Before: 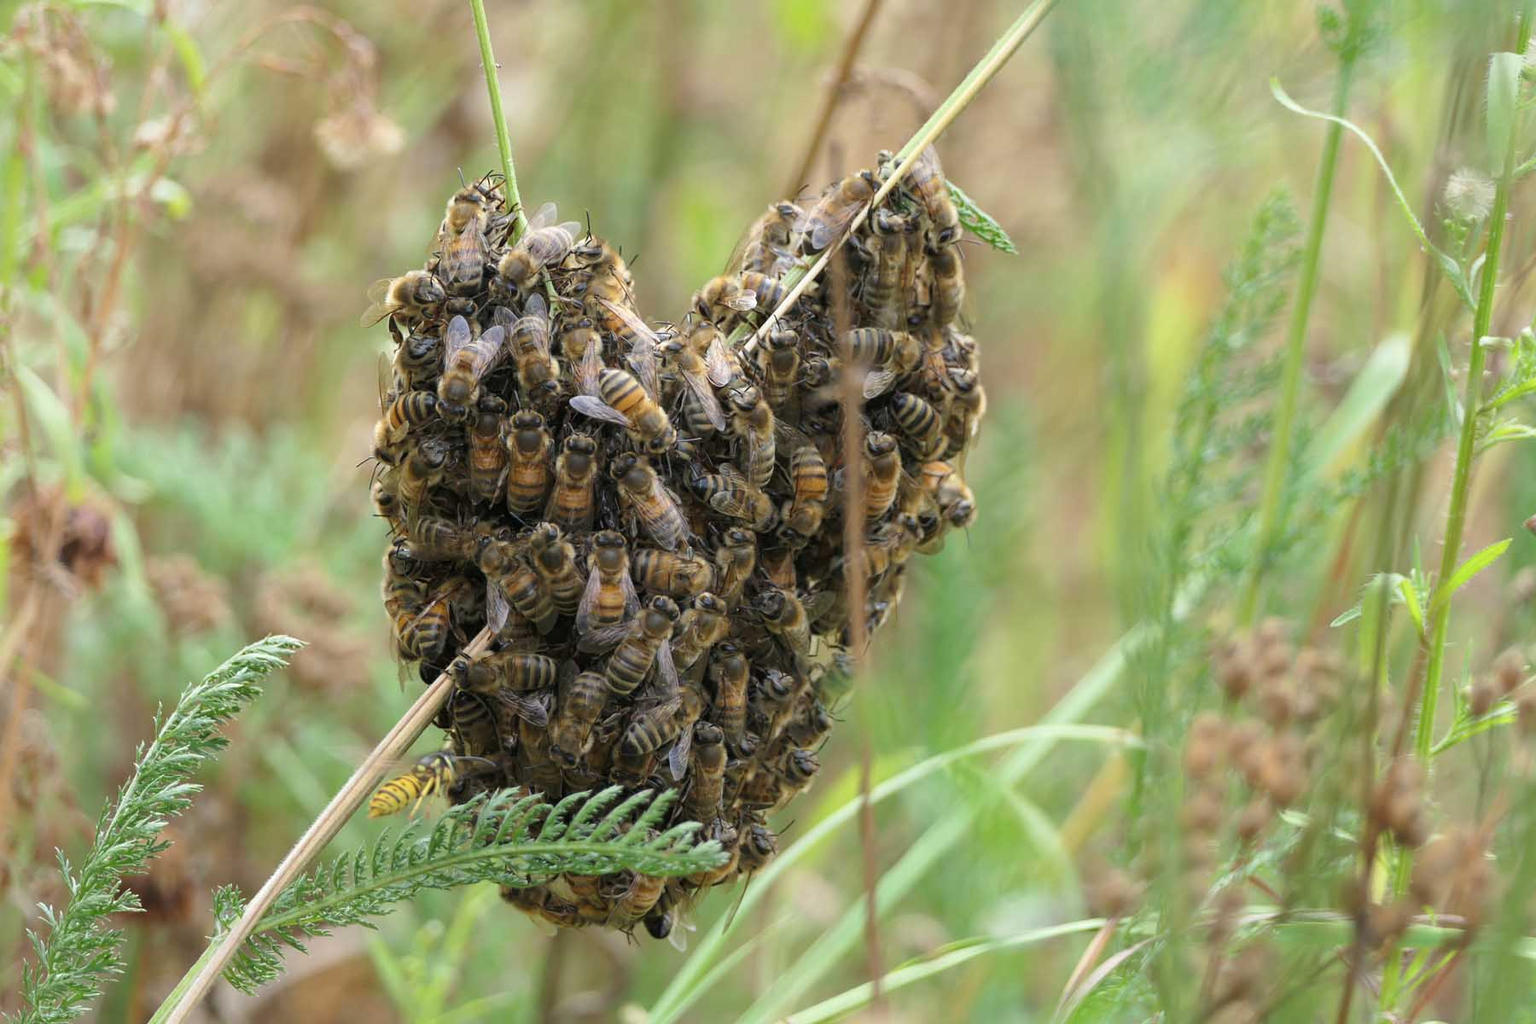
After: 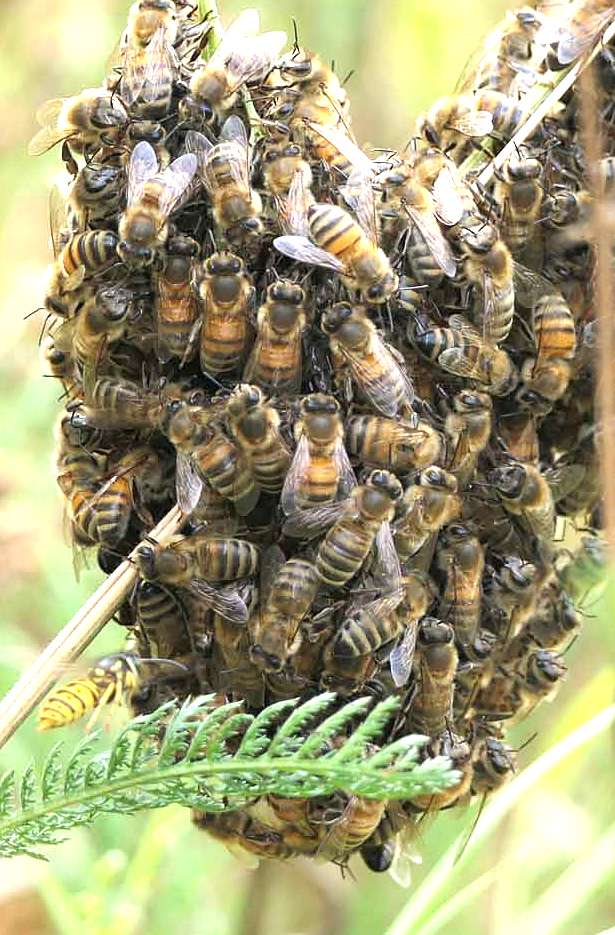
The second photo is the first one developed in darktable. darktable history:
crop and rotate: left 21.898%, top 19.035%, right 43.892%, bottom 2.993%
sharpen: radius 1.042
exposure: black level correction 0, exposure 1.2 EV, compensate highlight preservation false
